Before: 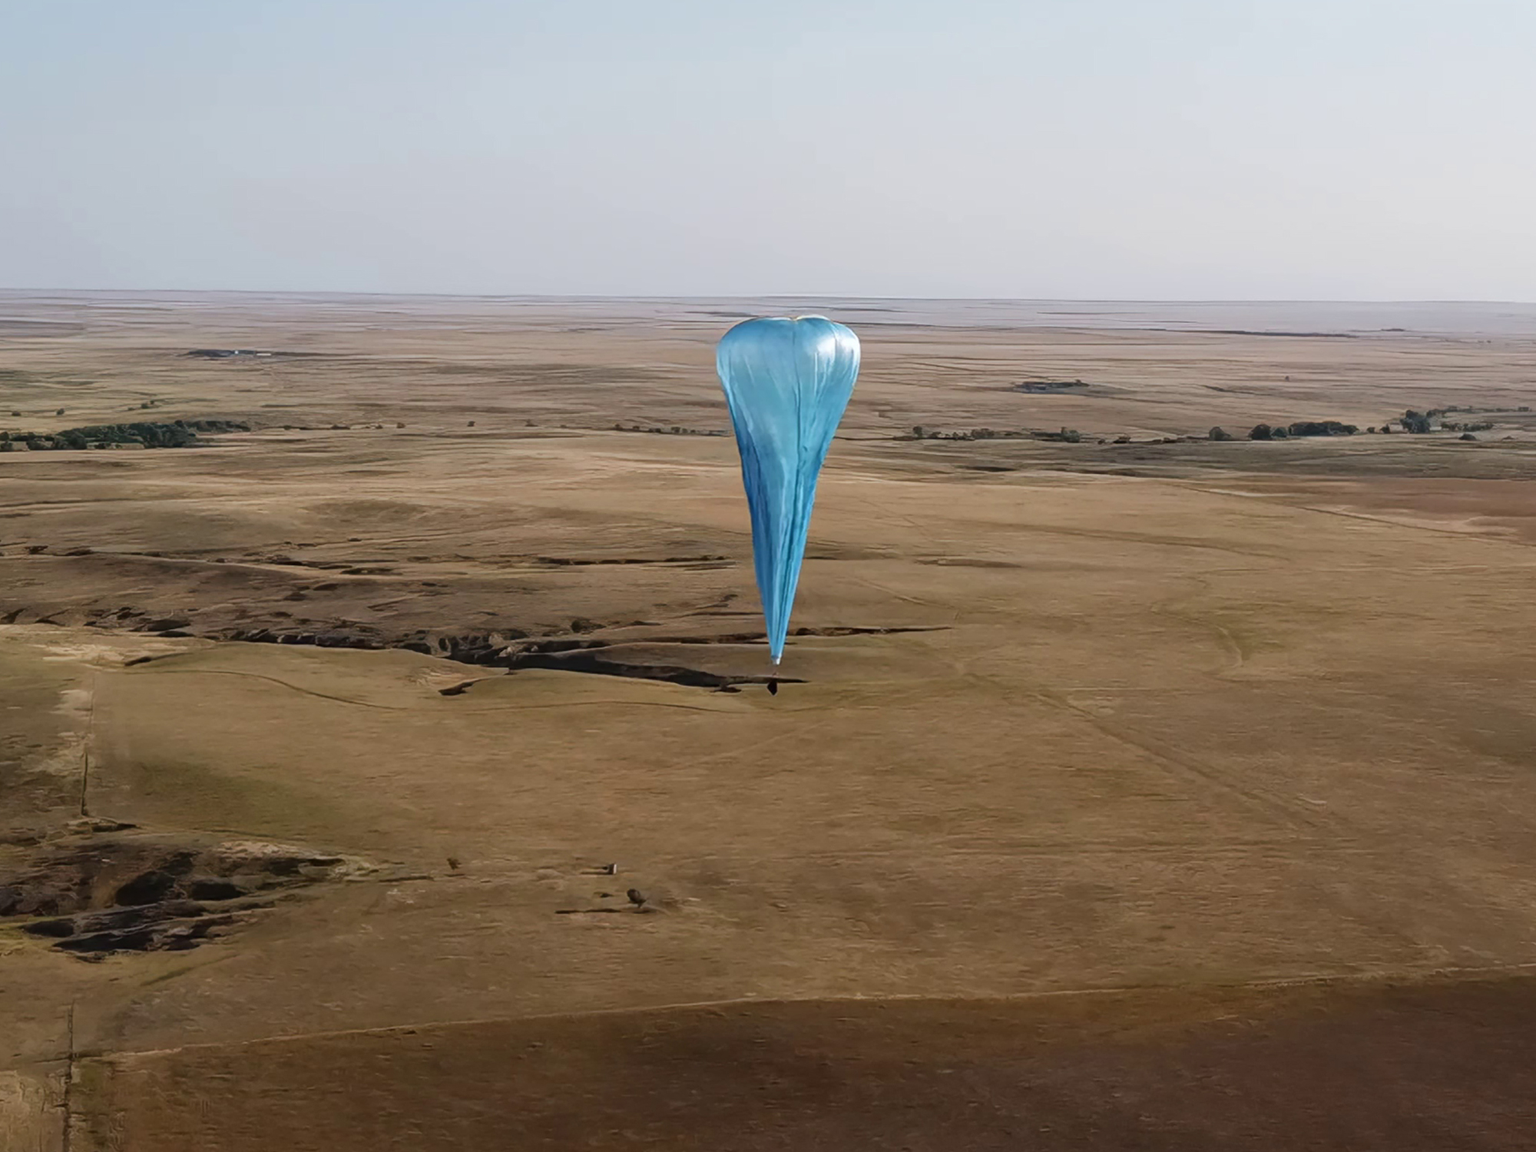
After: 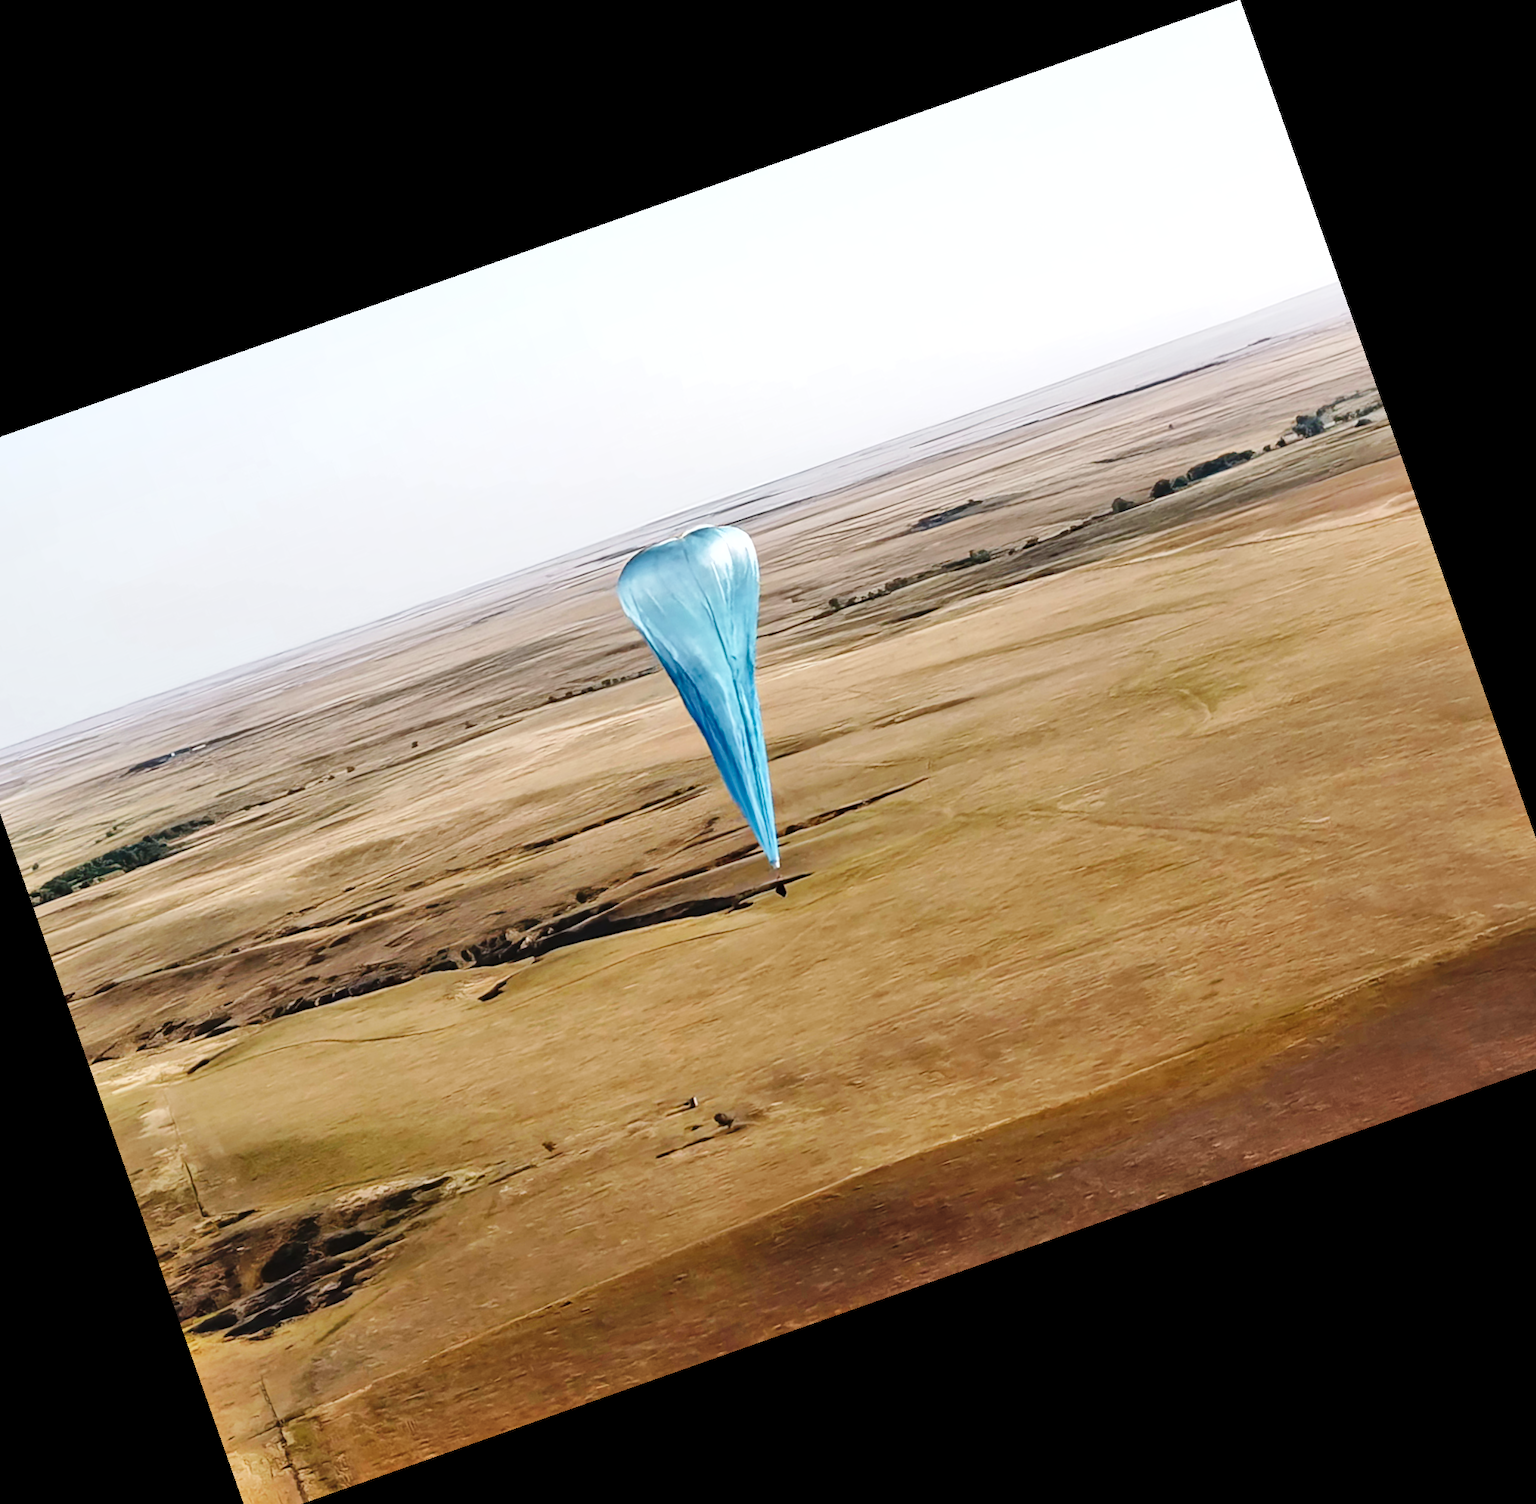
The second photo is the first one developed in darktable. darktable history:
shadows and highlights: highlights color adjustment 0%, low approximation 0.01, soften with gaussian
white balance: emerald 1
exposure: exposure 0.6 EV, compensate highlight preservation false
base curve: curves: ch0 [(0, 0) (0.036, 0.025) (0.121, 0.166) (0.206, 0.329) (0.605, 0.79) (1, 1)], preserve colors none
rotate and perspective: rotation 0.074°, lens shift (vertical) 0.096, lens shift (horizontal) -0.041, crop left 0.043, crop right 0.952, crop top 0.024, crop bottom 0.979
crop and rotate: angle 19.43°, left 6.812%, right 4.125%, bottom 1.087%
